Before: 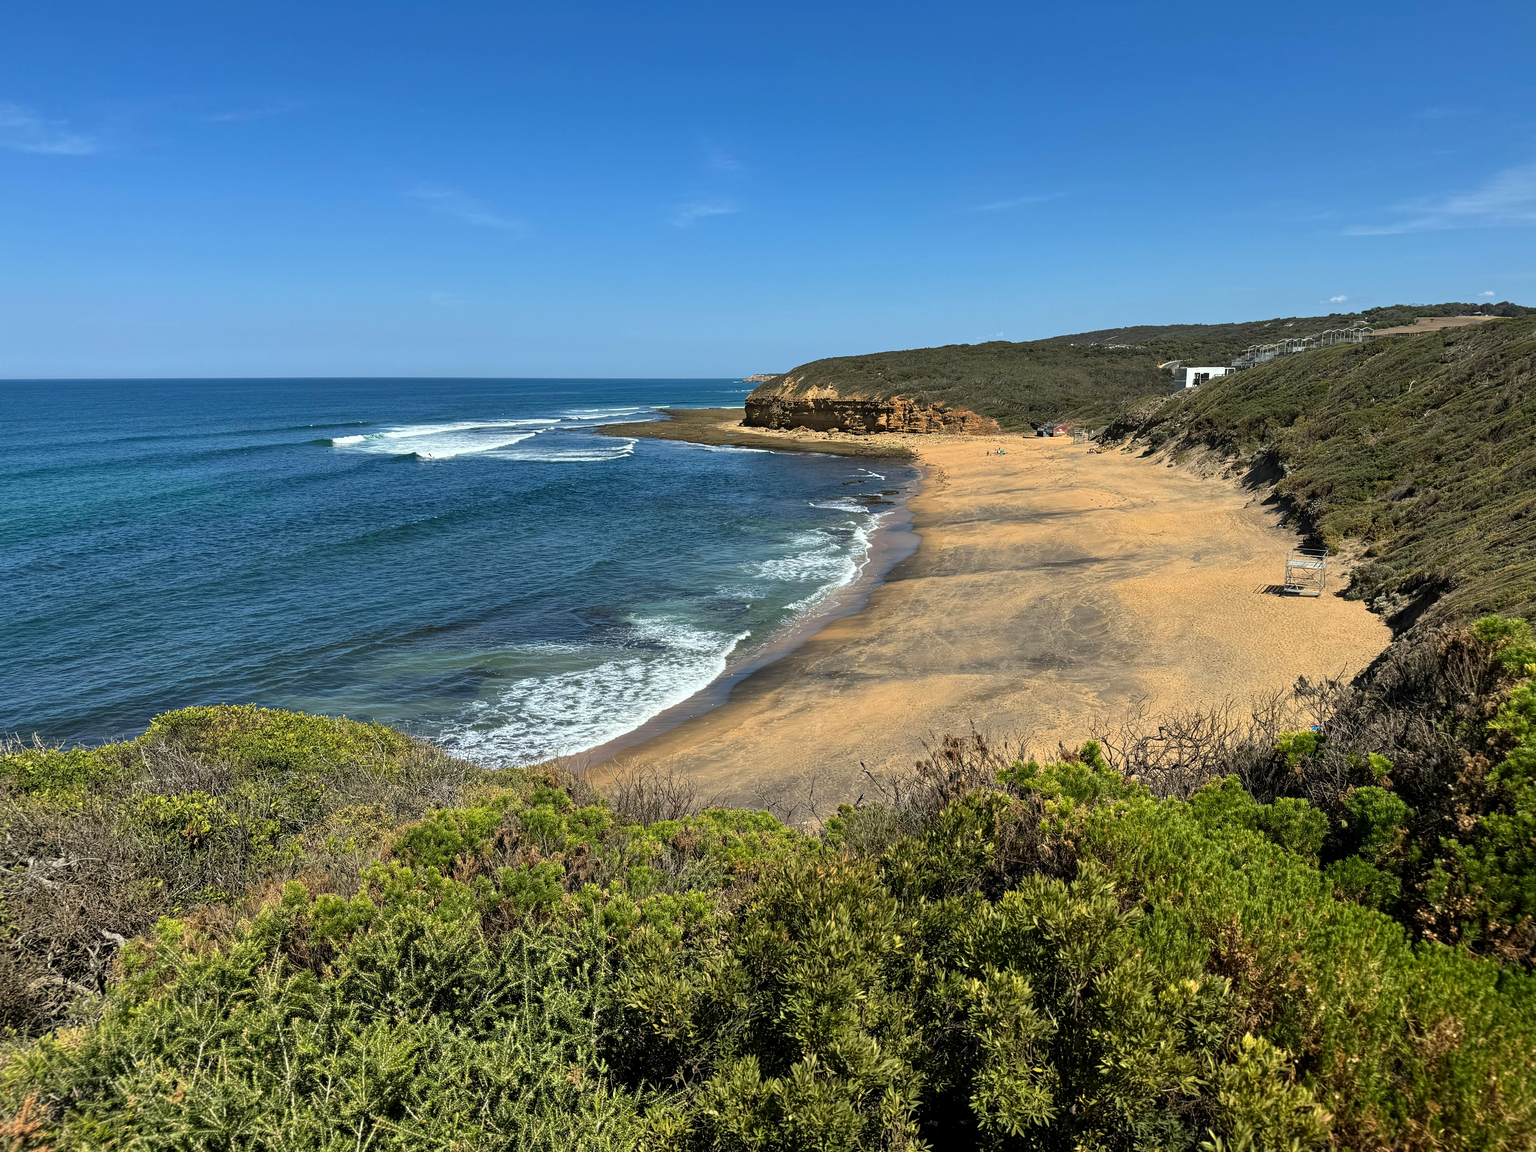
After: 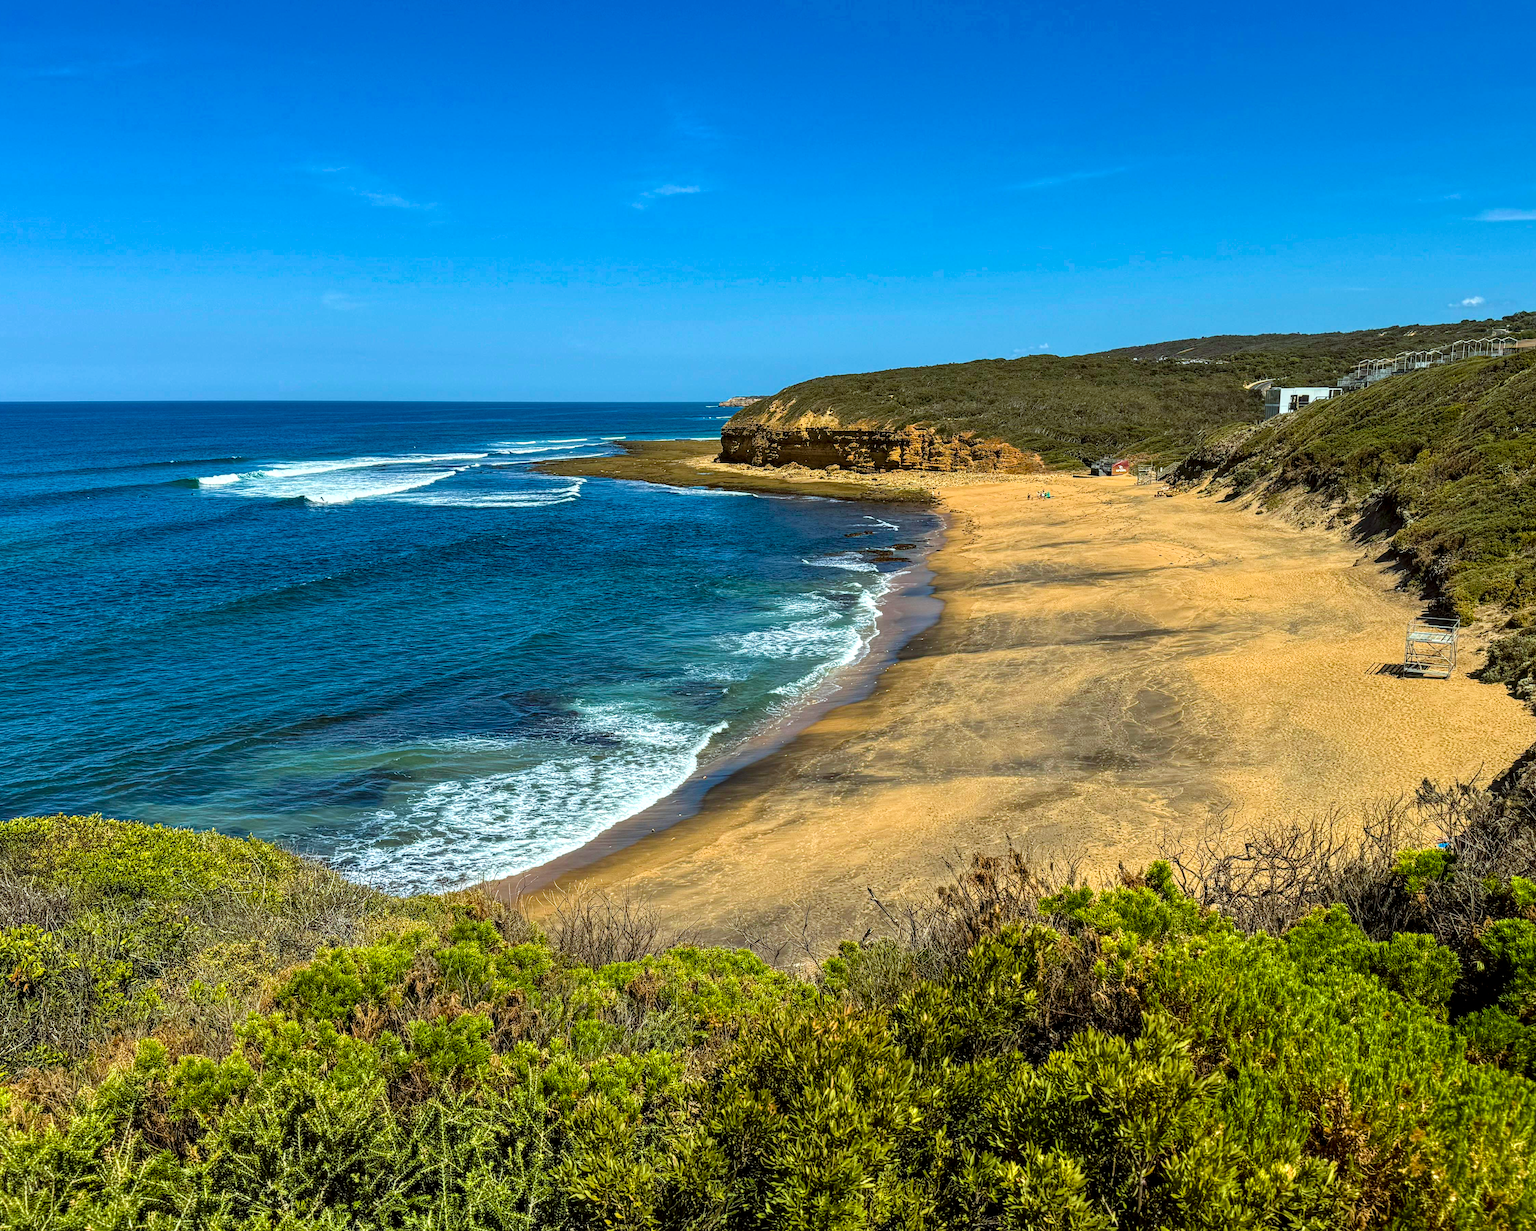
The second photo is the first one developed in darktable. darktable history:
color correction: highlights a* -2.97, highlights b* -2.58, shadows a* 2.05, shadows b* 2.91
color zones: curves: ch1 [(0, 0.469) (0.001, 0.469) (0.12, 0.446) (0.248, 0.469) (0.5, 0.5) (0.748, 0.5) (0.999, 0.469) (1, 0.469)]
velvia: strength 51.39%, mid-tones bias 0.507
crop: left 11.456%, top 5.324%, right 9.584%, bottom 10.245%
local contrast: highlights 30%, detail 135%
